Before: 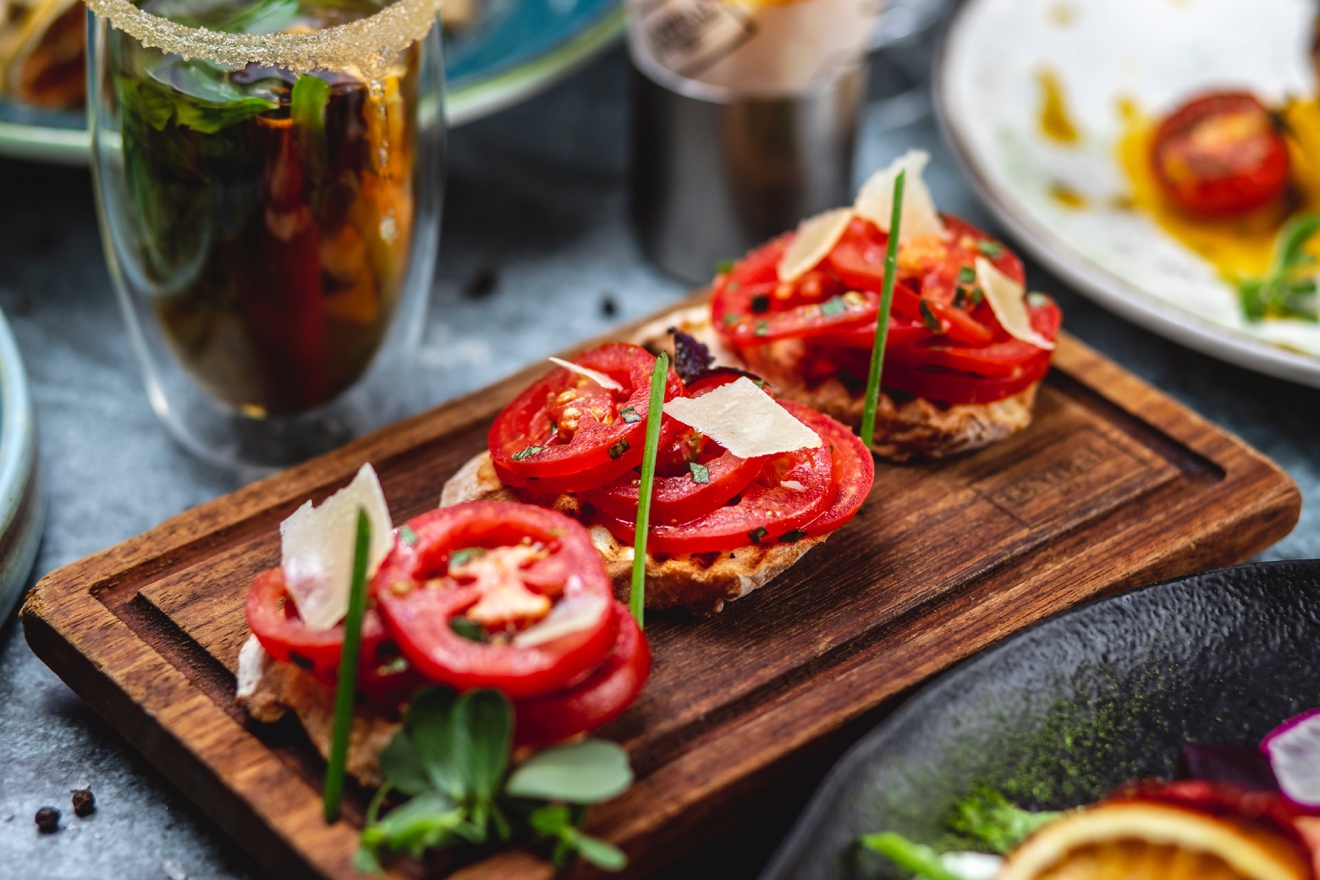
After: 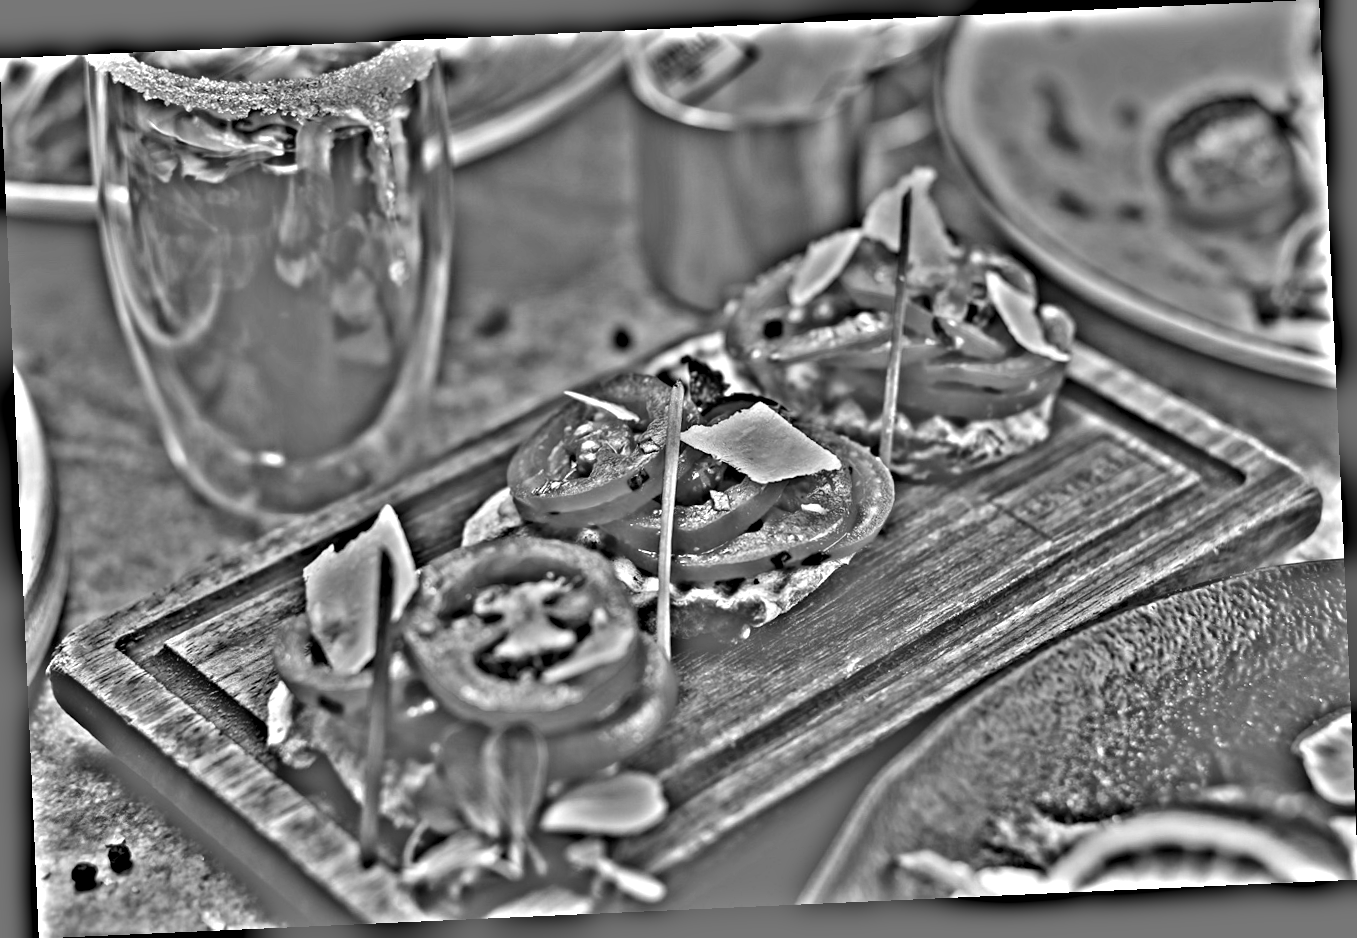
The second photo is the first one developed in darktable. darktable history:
highpass: sharpness 49.79%, contrast boost 49.79%
rotate and perspective: rotation -2.56°, automatic cropping off
